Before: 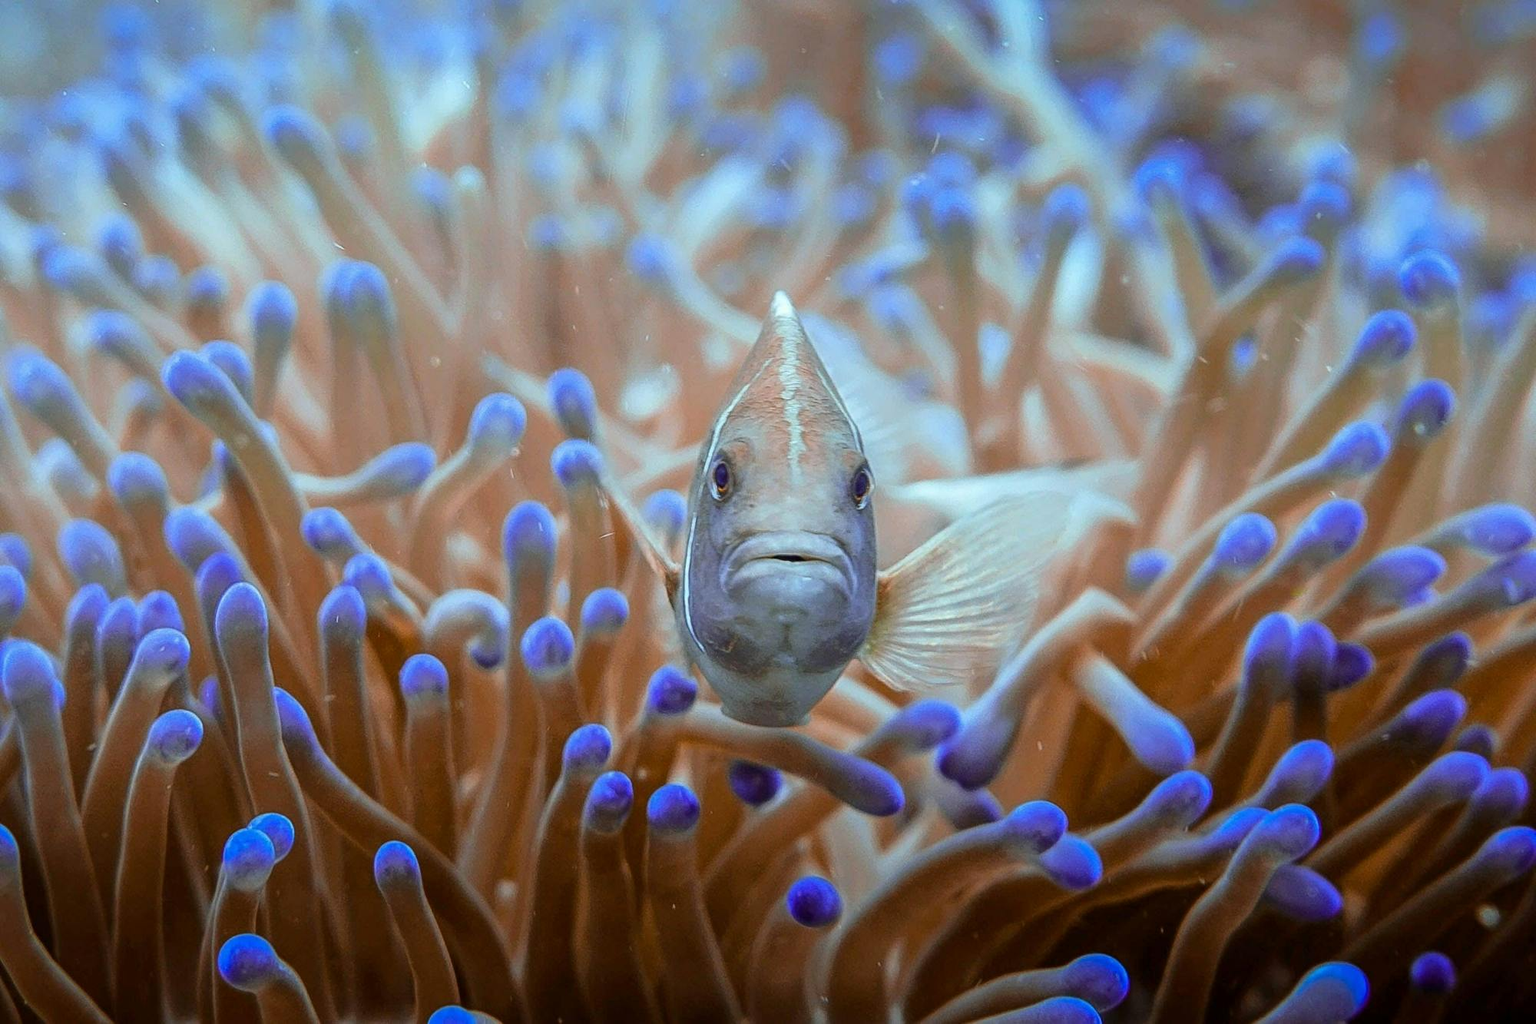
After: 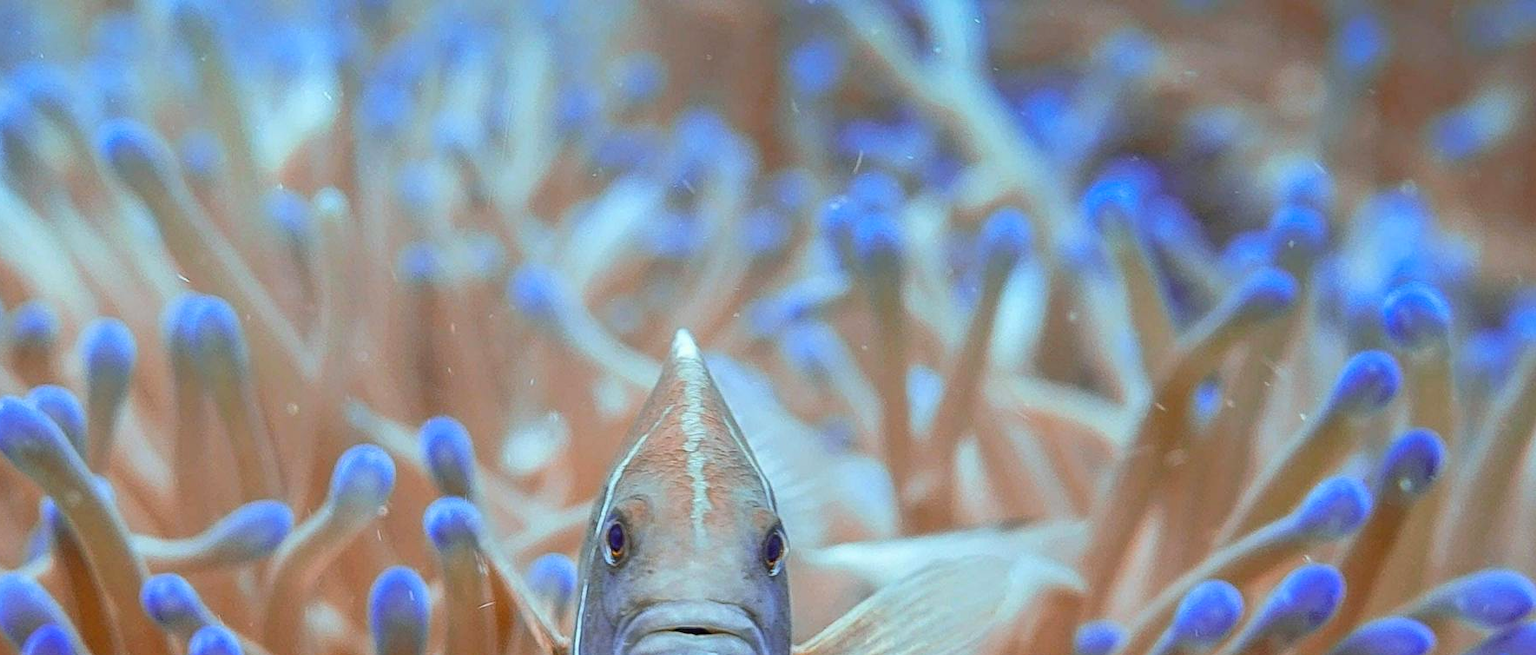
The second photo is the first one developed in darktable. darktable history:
contrast brightness saturation: saturation 0.103
crop and rotate: left 11.537%, bottom 43.332%
